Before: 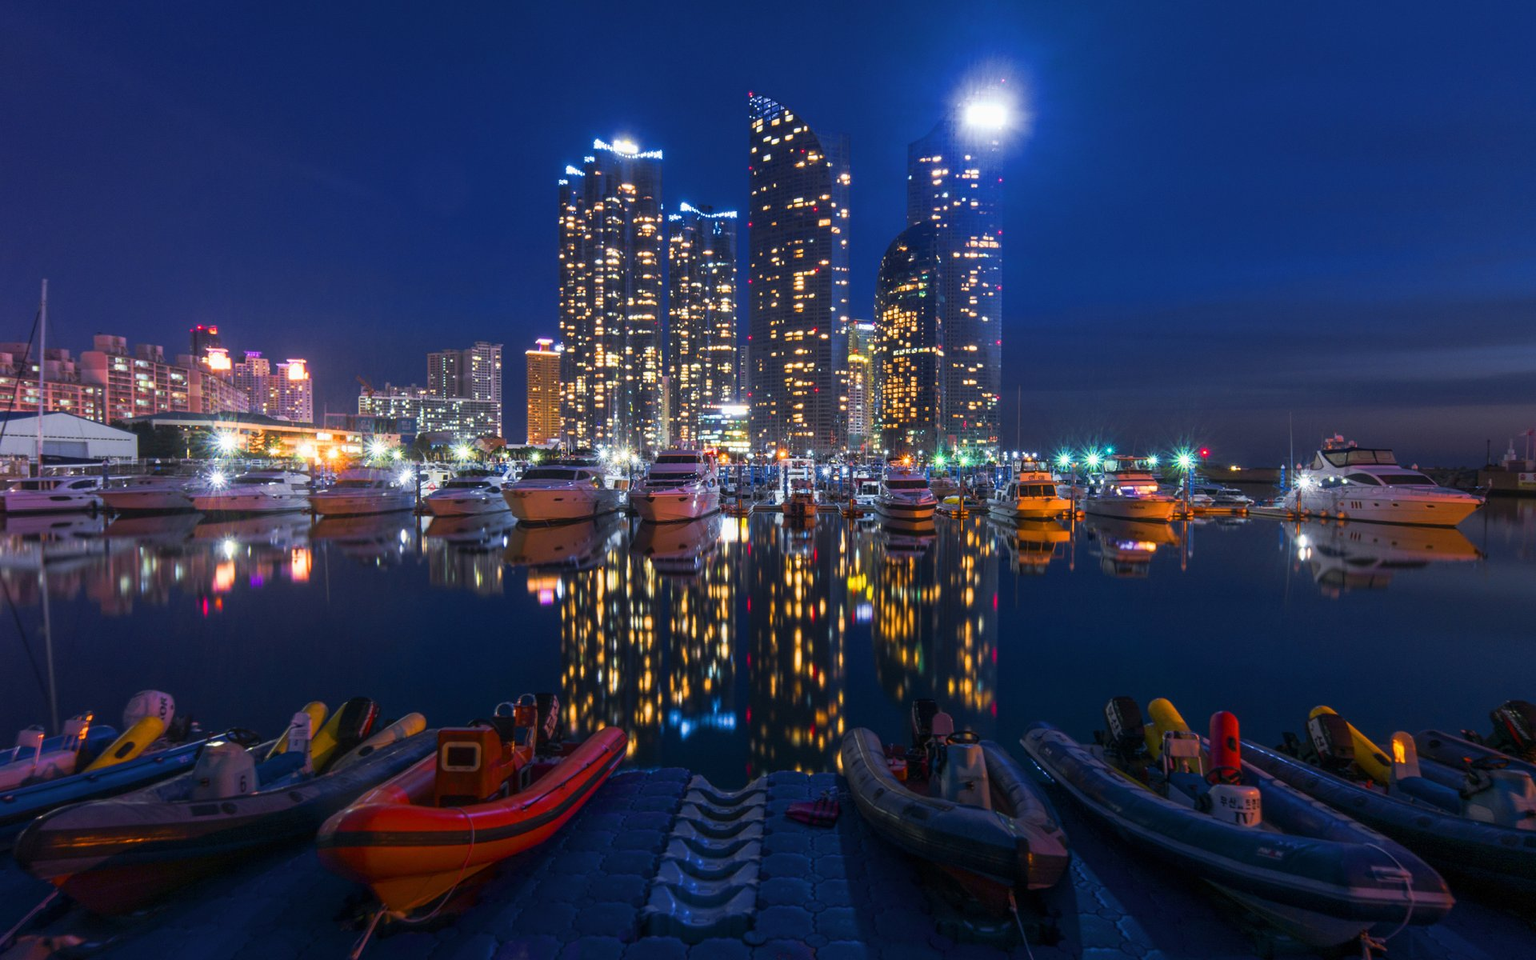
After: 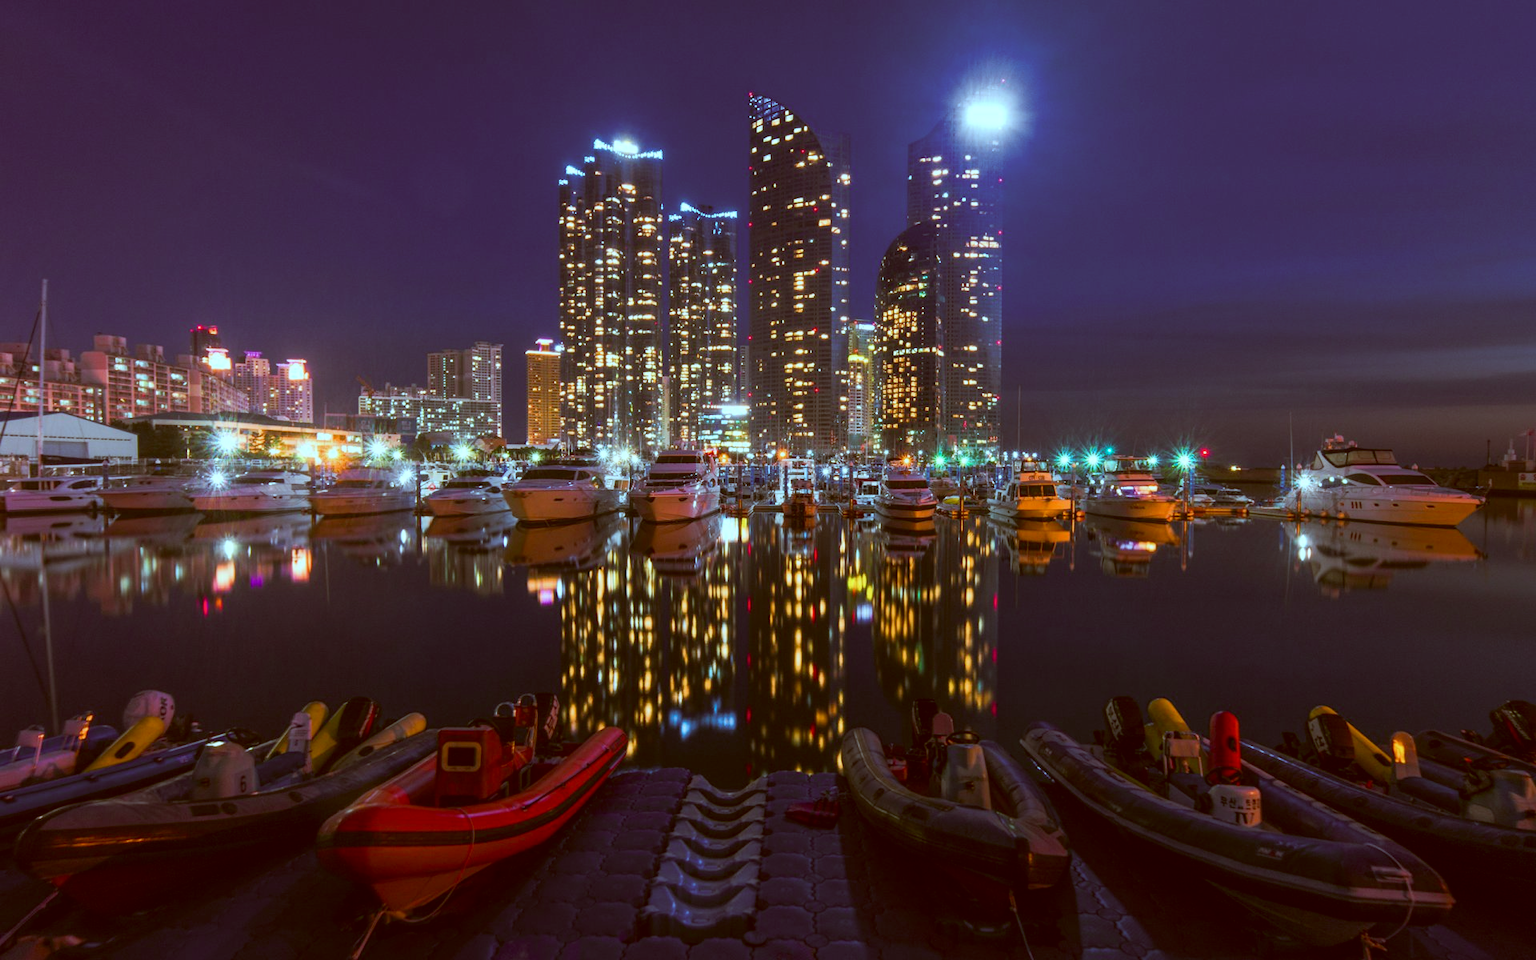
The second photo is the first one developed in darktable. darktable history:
color correction: highlights a* -13.95, highlights b* -15.96, shadows a* 10.16, shadows b* 29.84
